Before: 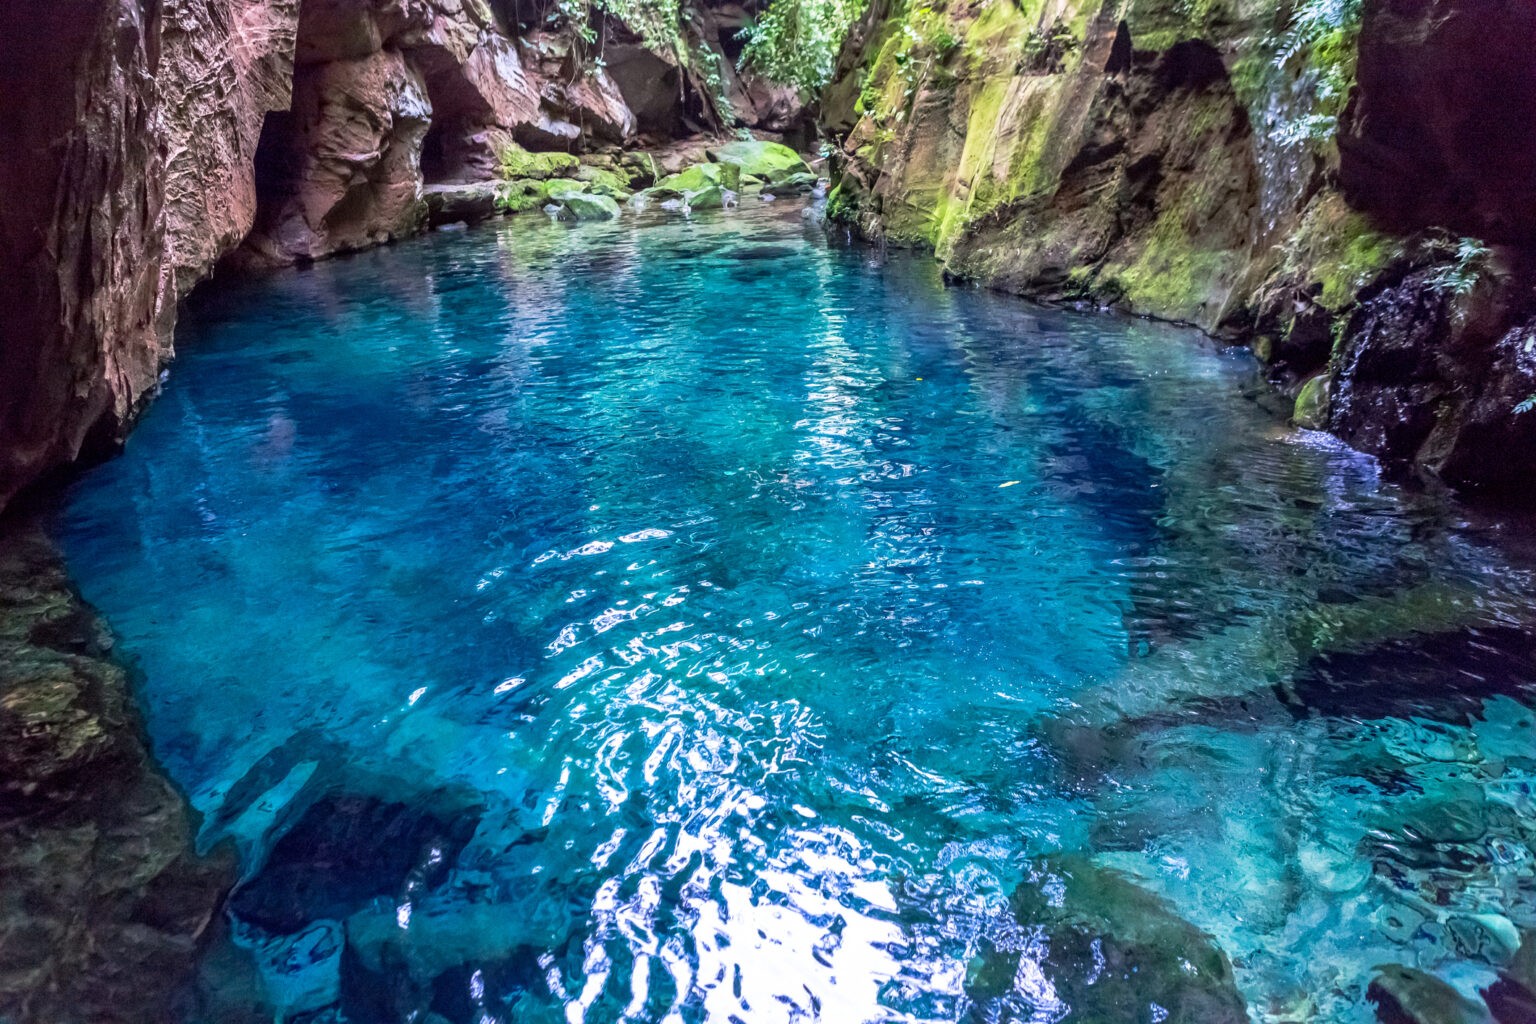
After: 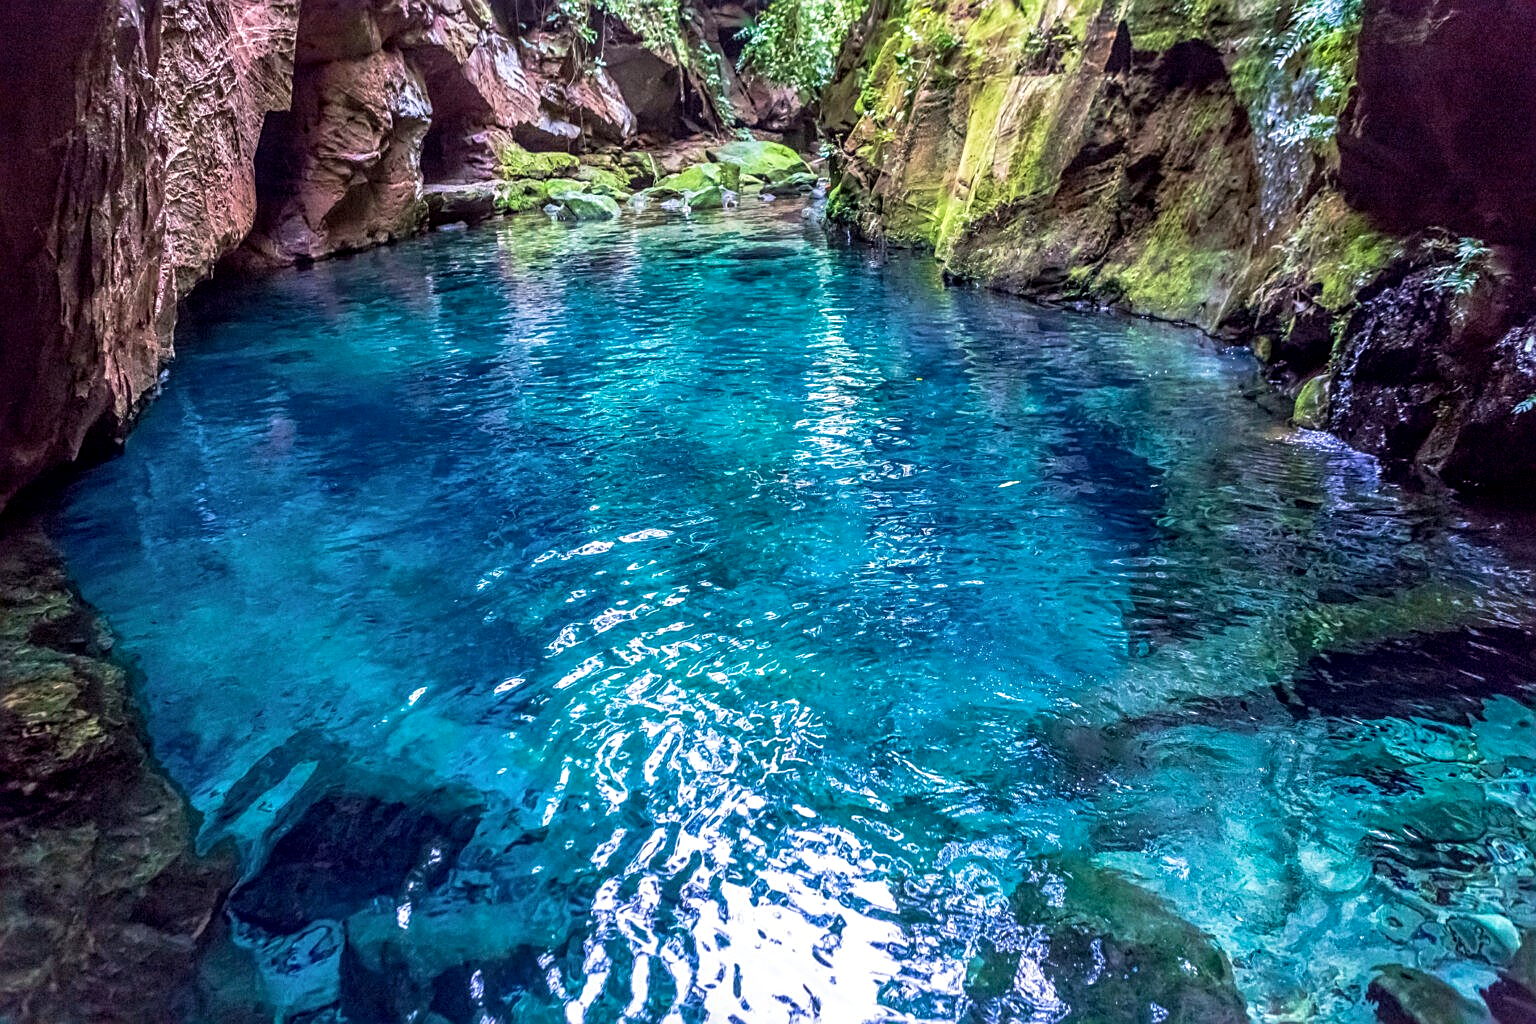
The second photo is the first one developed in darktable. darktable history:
local contrast: on, module defaults
sharpen: on, module defaults
velvia: on, module defaults
